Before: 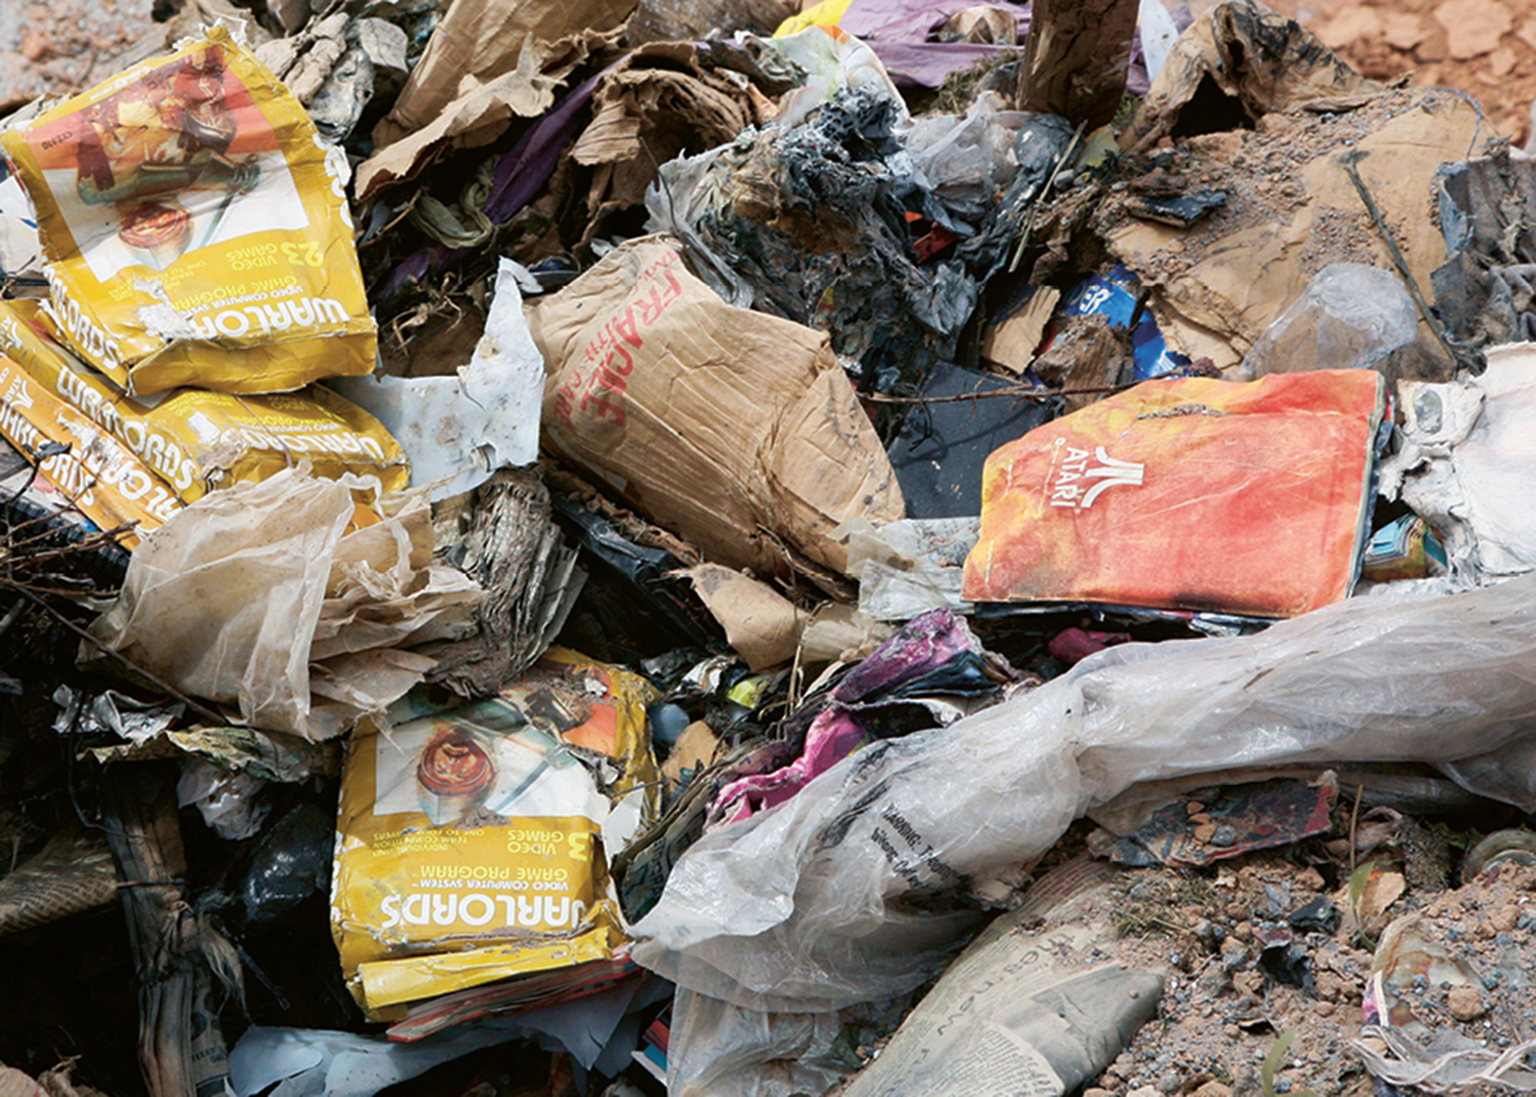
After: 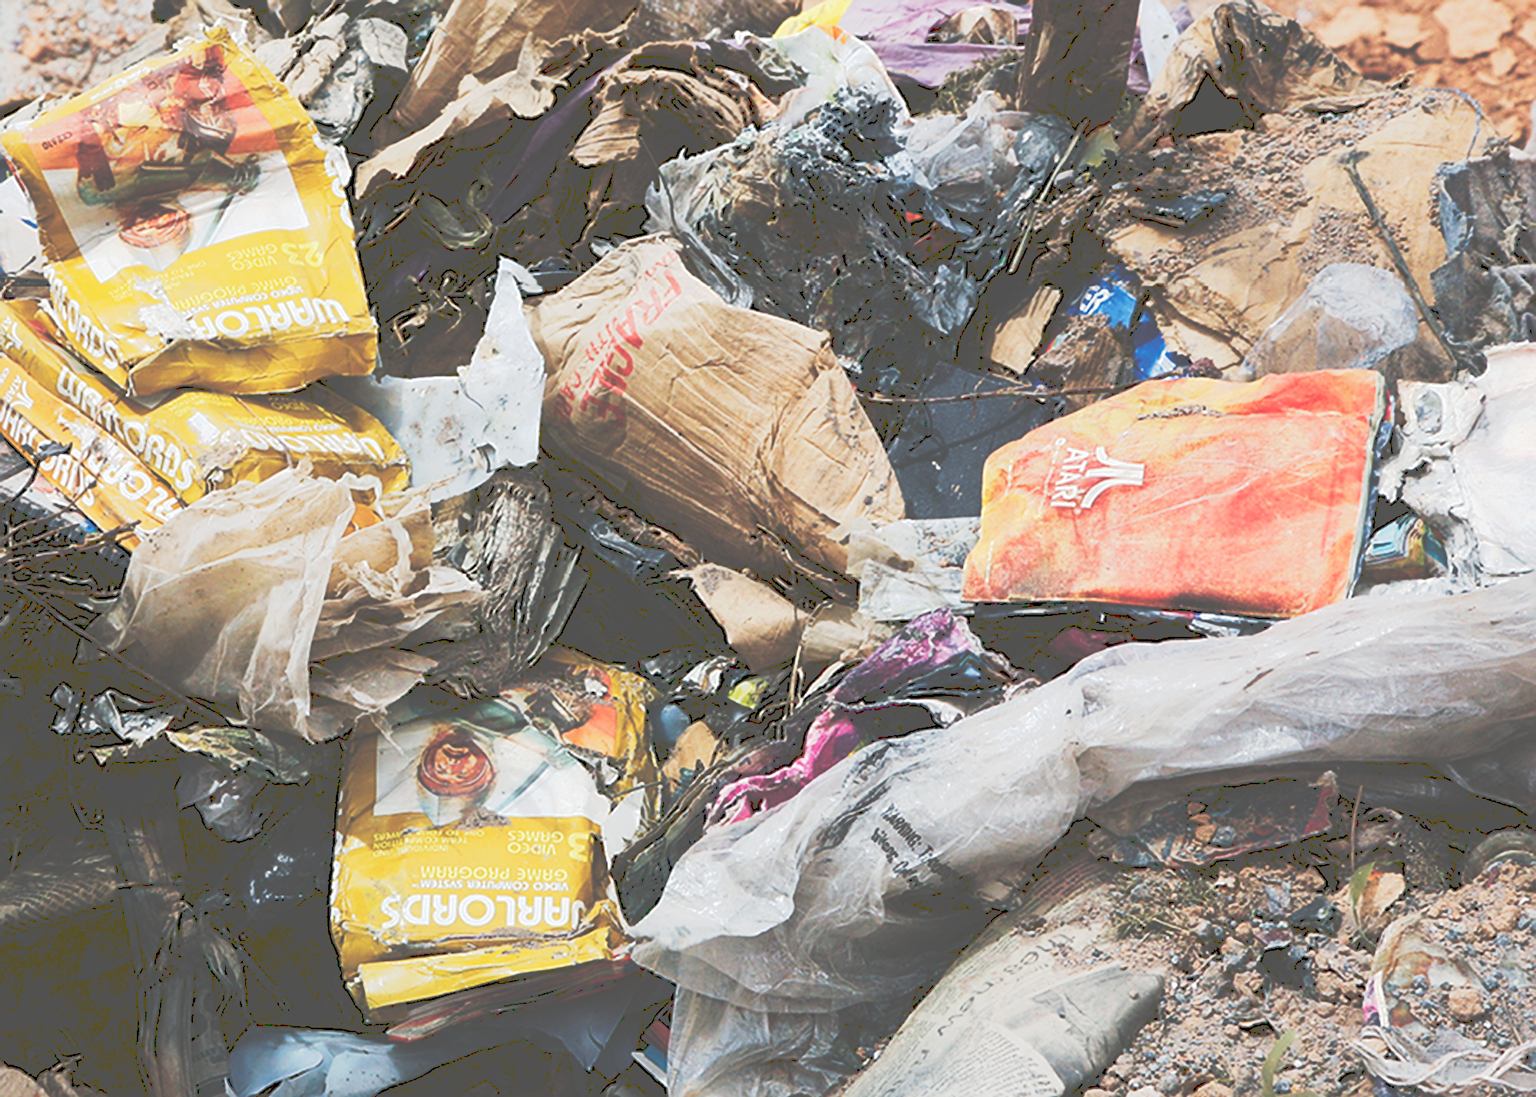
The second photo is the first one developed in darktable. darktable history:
sharpen: on, module defaults
tone curve: curves: ch0 [(0, 0) (0.003, 0.345) (0.011, 0.345) (0.025, 0.345) (0.044, 0.349) (0.069, 0.353) (0.1, 0.356) (0.136, 0.359) (0.177, 0.366) (0.224, 0.378) (0.277, 0.398) (0.335, 0.429) (0.399, 0.476) (0.468, 0.545) (0.543, 0.624) (0.623, 0.721) (0.709, 0.811) (0.801, 0.876) (0.898, 0.913) (1, 1)], preserve colors none
